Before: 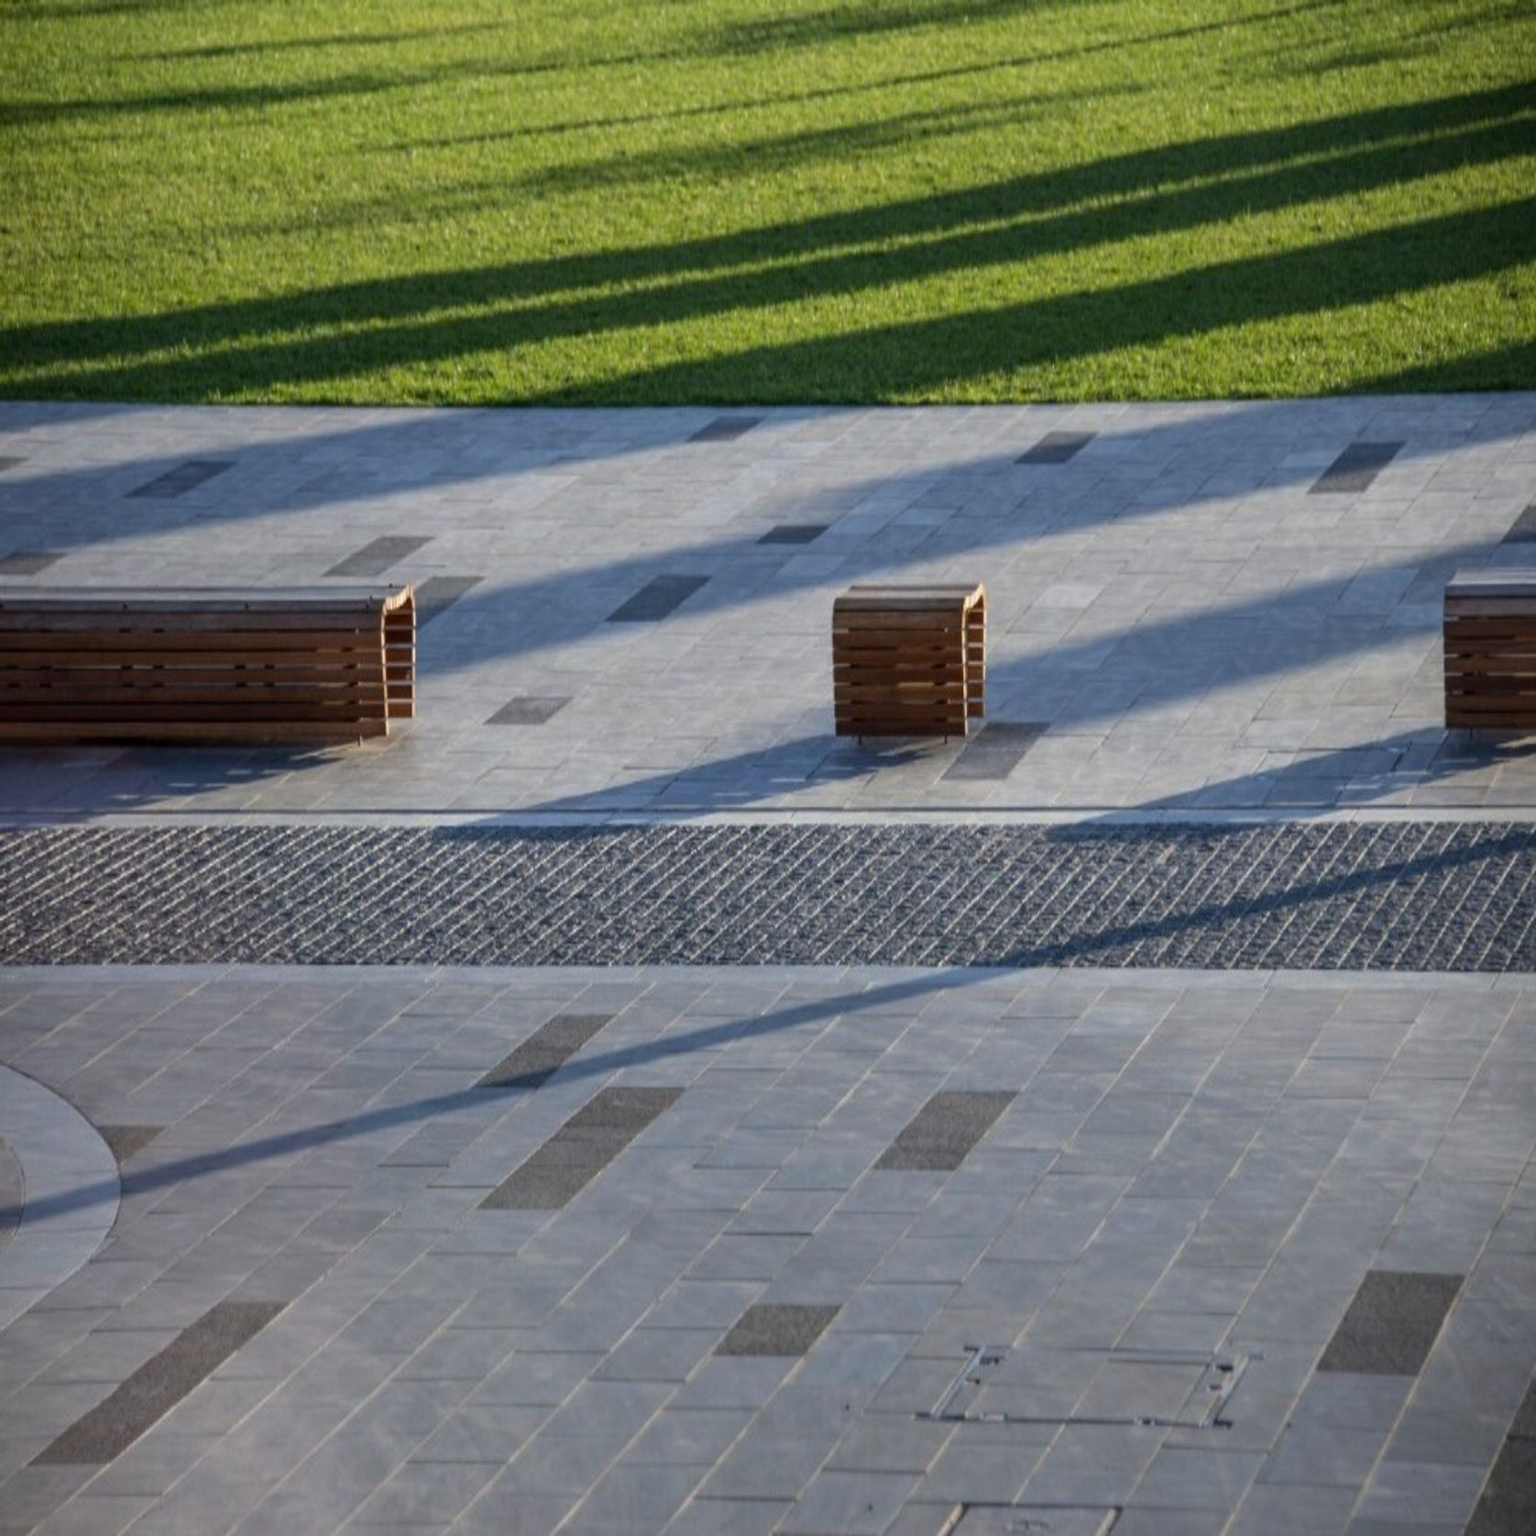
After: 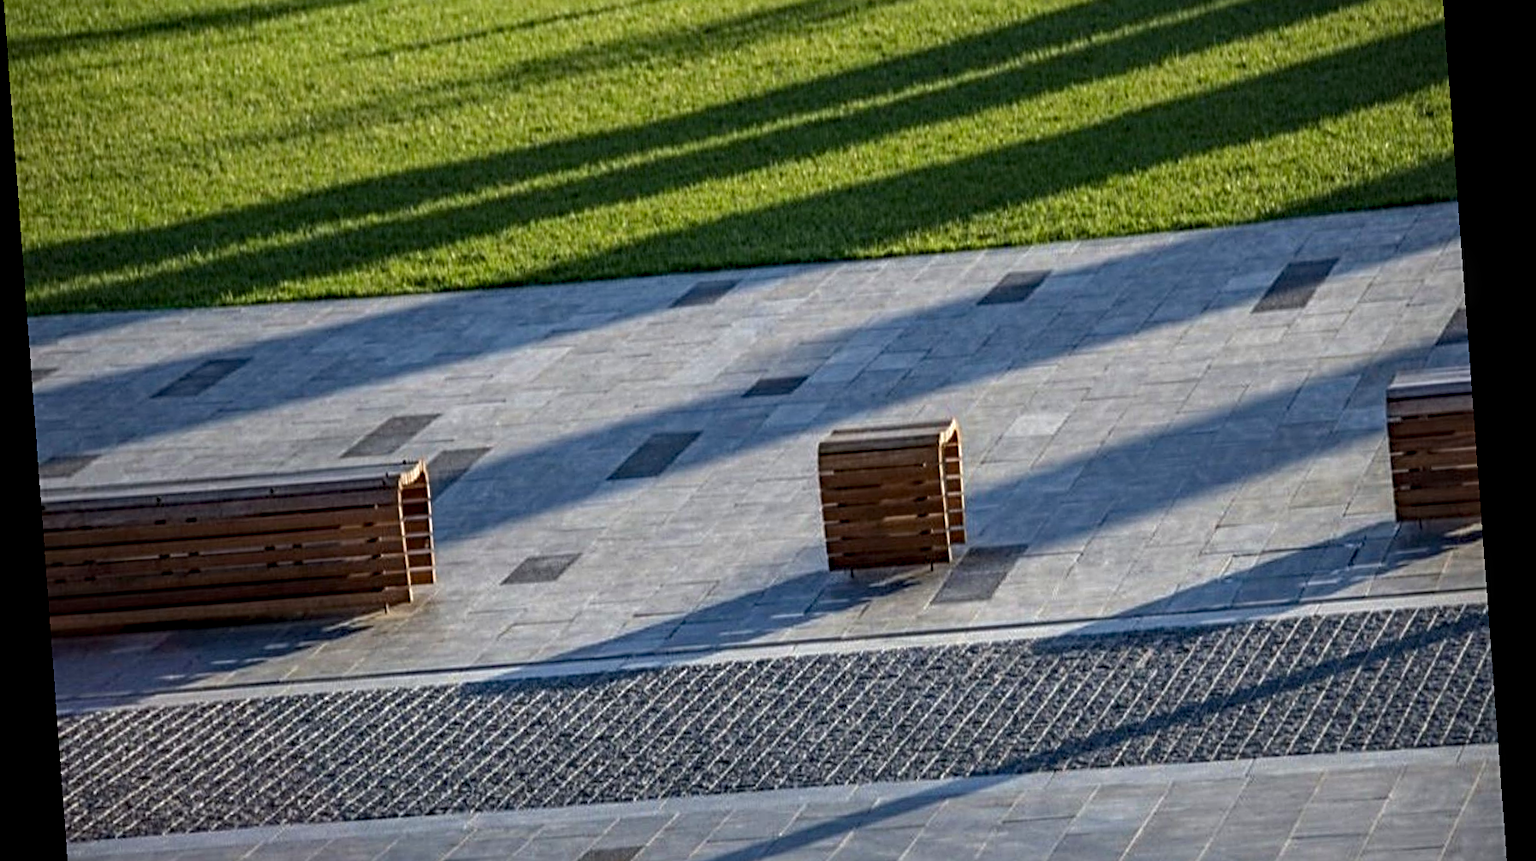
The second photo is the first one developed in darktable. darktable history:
rotate and perspective: rotation -4.25°, automatic cropping off
sharpen: radius 2.531, amount 0.628
crop and rotate: top 10.605%, bottom 33.274%
haze removal: strength 0.29, distance 0.25, compatibility mode true, adaptive false
local contrast: on, module defaults
